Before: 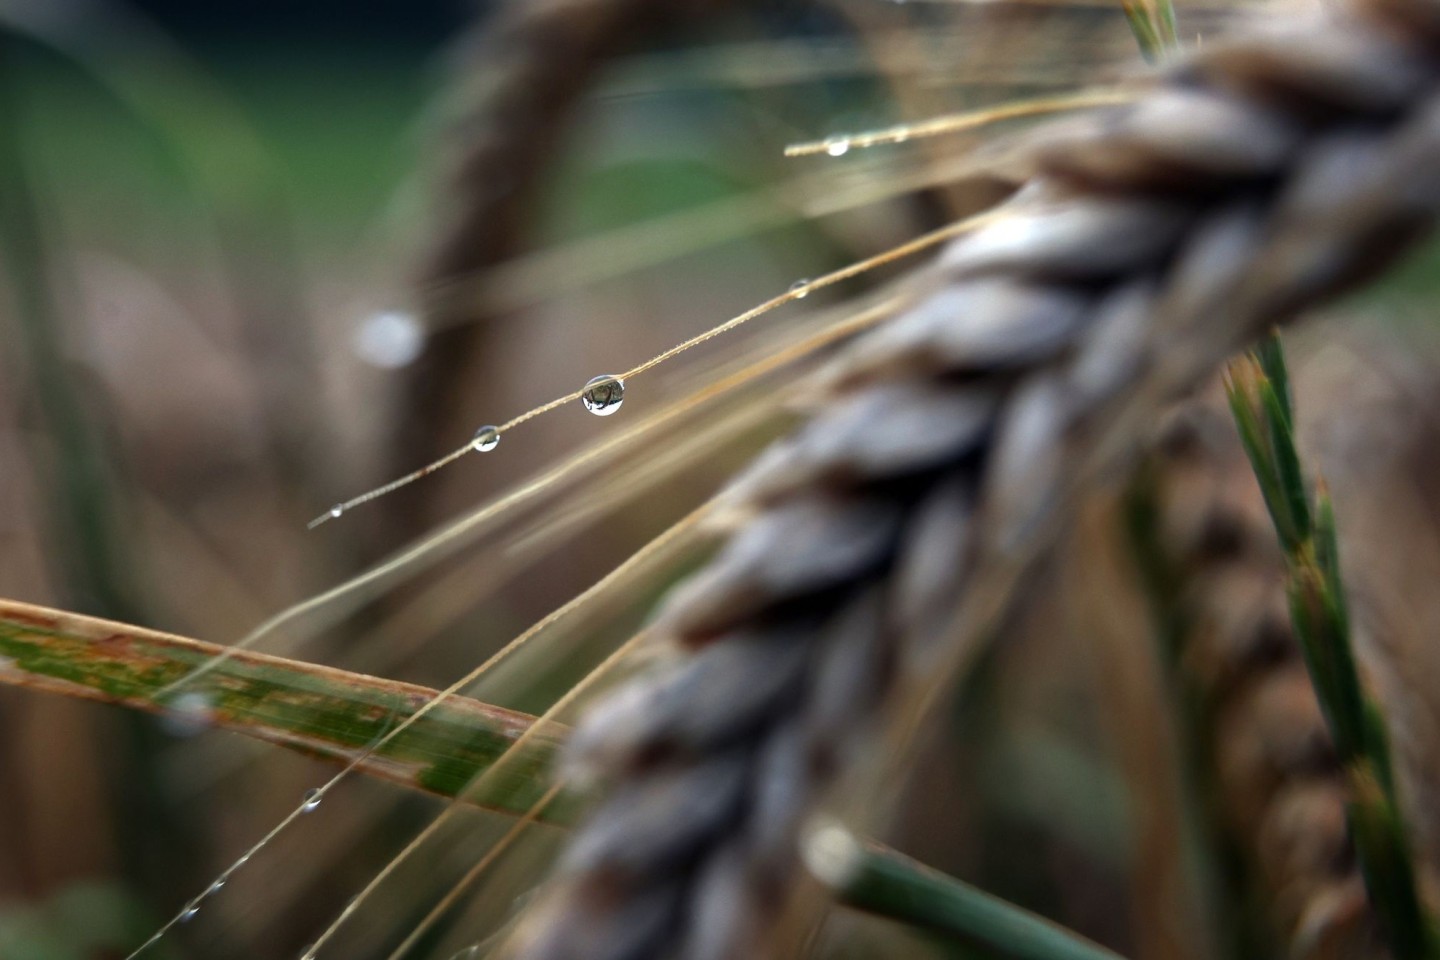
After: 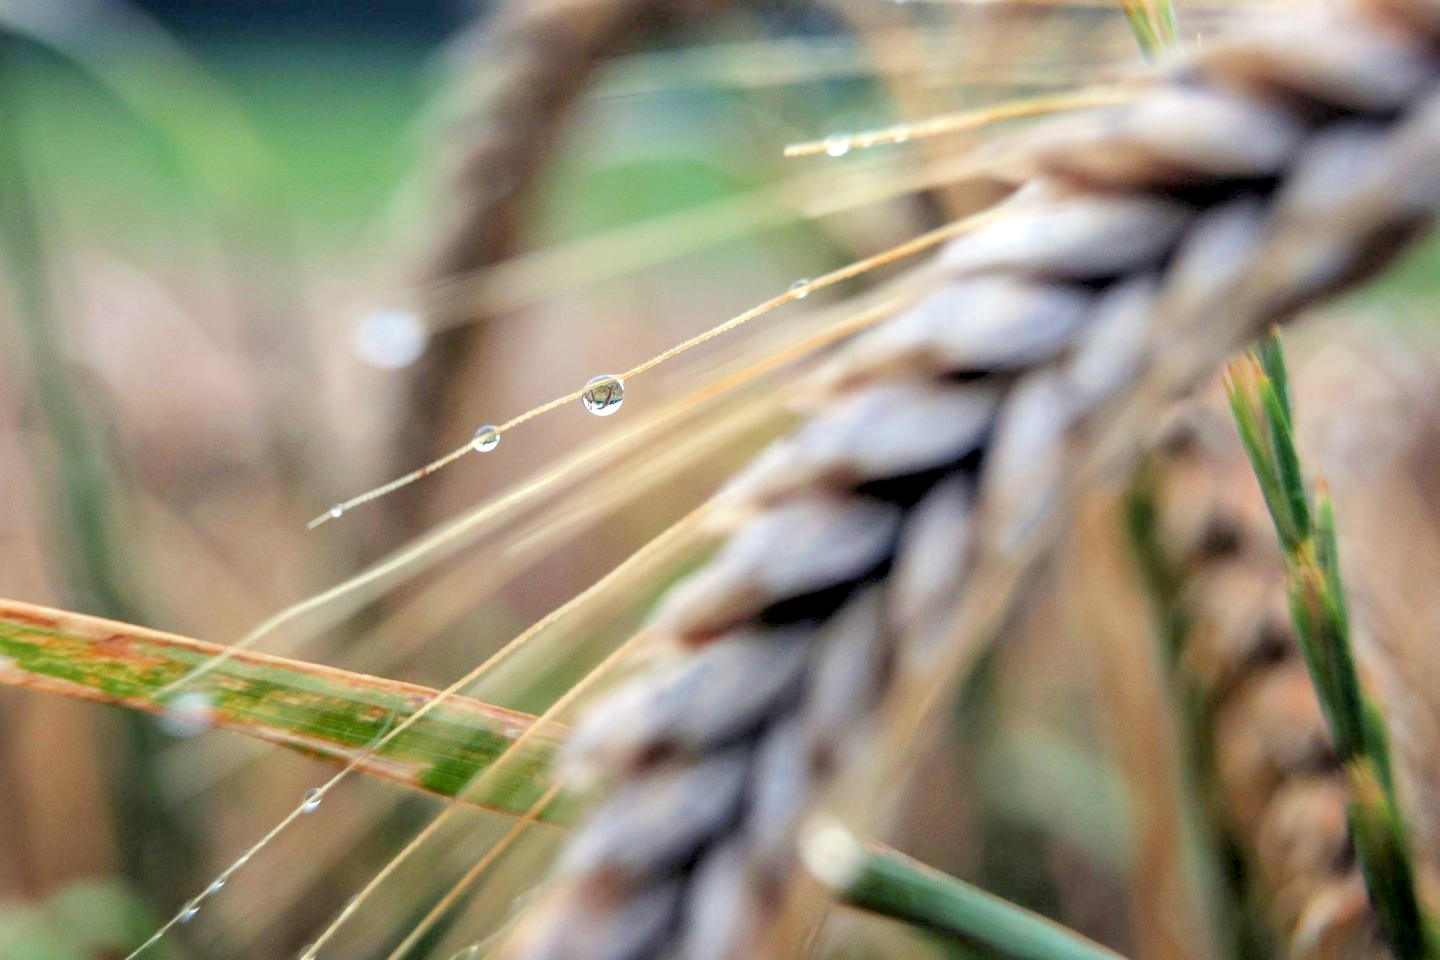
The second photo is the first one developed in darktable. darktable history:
filmic rgb: middle gray luminance 3.44%, black relative exposure -5.92 EV, white relative exposure 6.33 EV, threshold 6 EV, dynamic range scaling 22.4%, target black luminance 0%, hardness 2.33, latitude 45.85%, contrast 0.78, highlights saturation mix 100%, shadows ↔ highlights balance 0.033%, add noise in highlights 0, preserve chrominance max RGB, color science v3 (2019), use custom middle-gray values true, iterations of high-quality reconstruction 0, contrast in highlights soft, enable highlight reconstruction true
local contrast: on, module defaults
tone equalizer: on, module defaults
